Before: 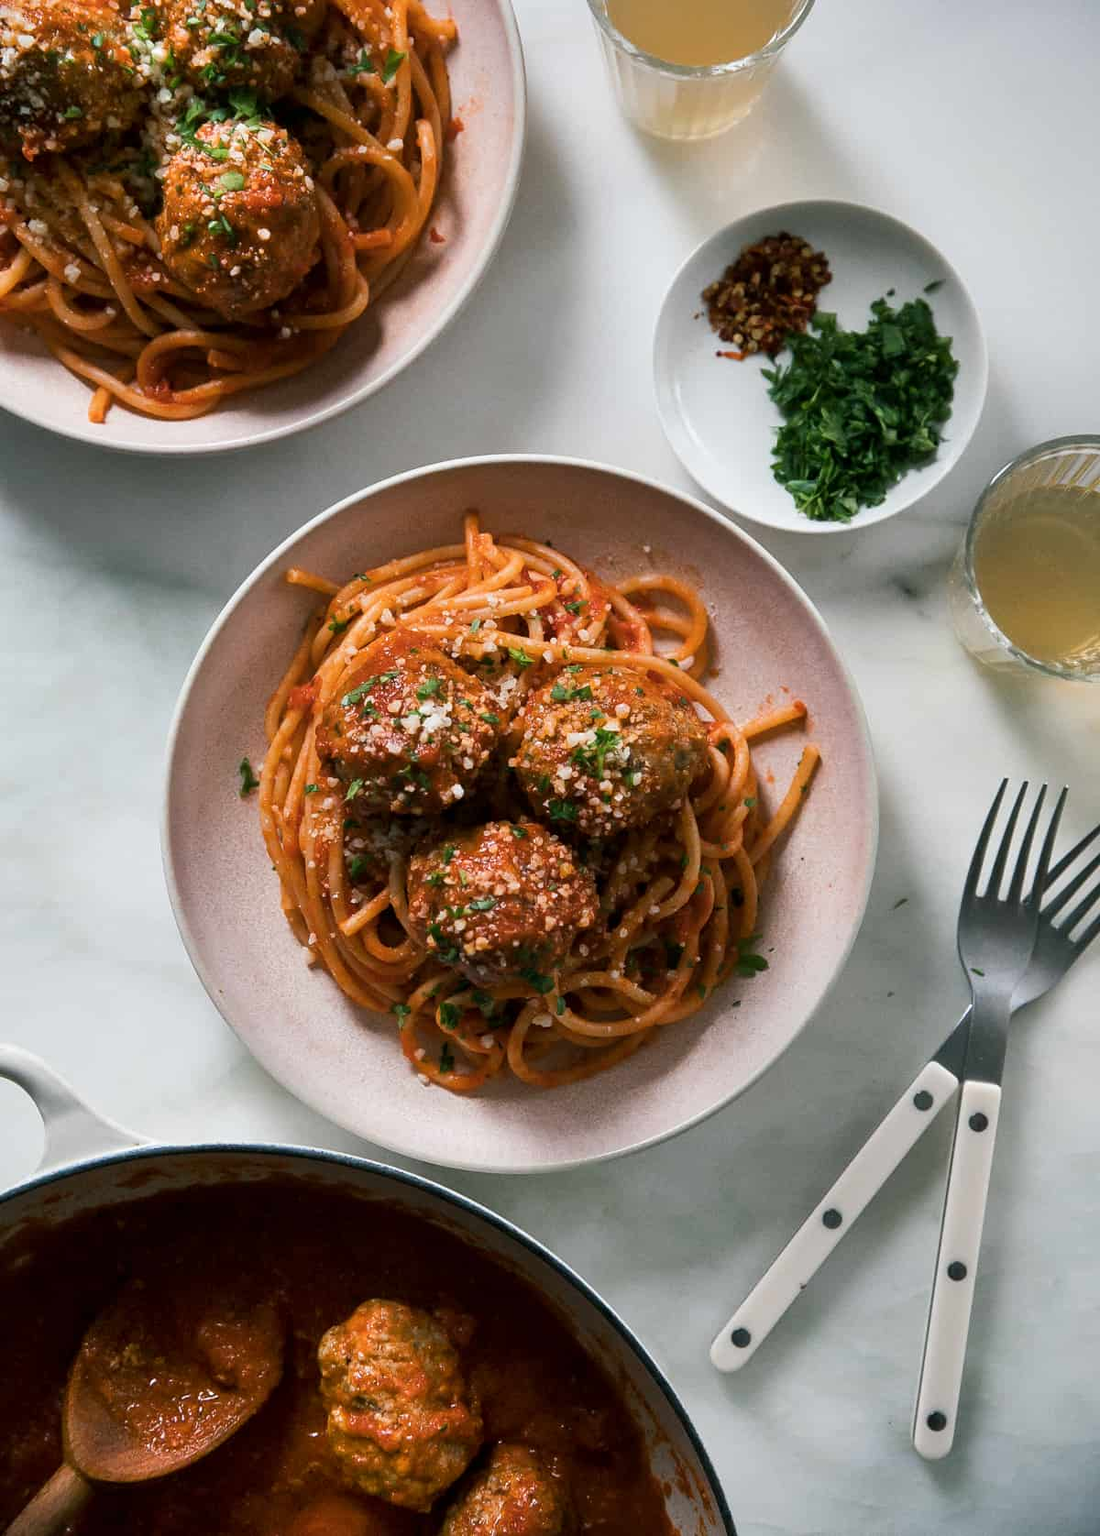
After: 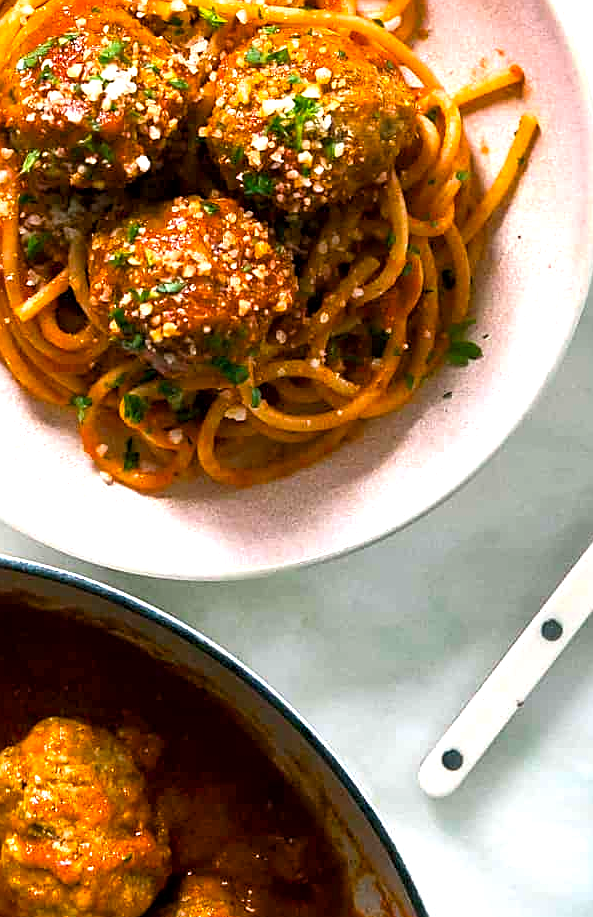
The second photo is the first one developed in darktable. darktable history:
crop: left 29.672%, top 41.786%, right 20.851%, bottom 3.487%
exposure: black level correction 0.001, exposure 1.05 EV, compensate exposure bias true, compensate highlight preservation false
sharpen: on, module defaults
color balance rgb: perceptual saturation grading › global saturation 30%, global vibrance 20%
